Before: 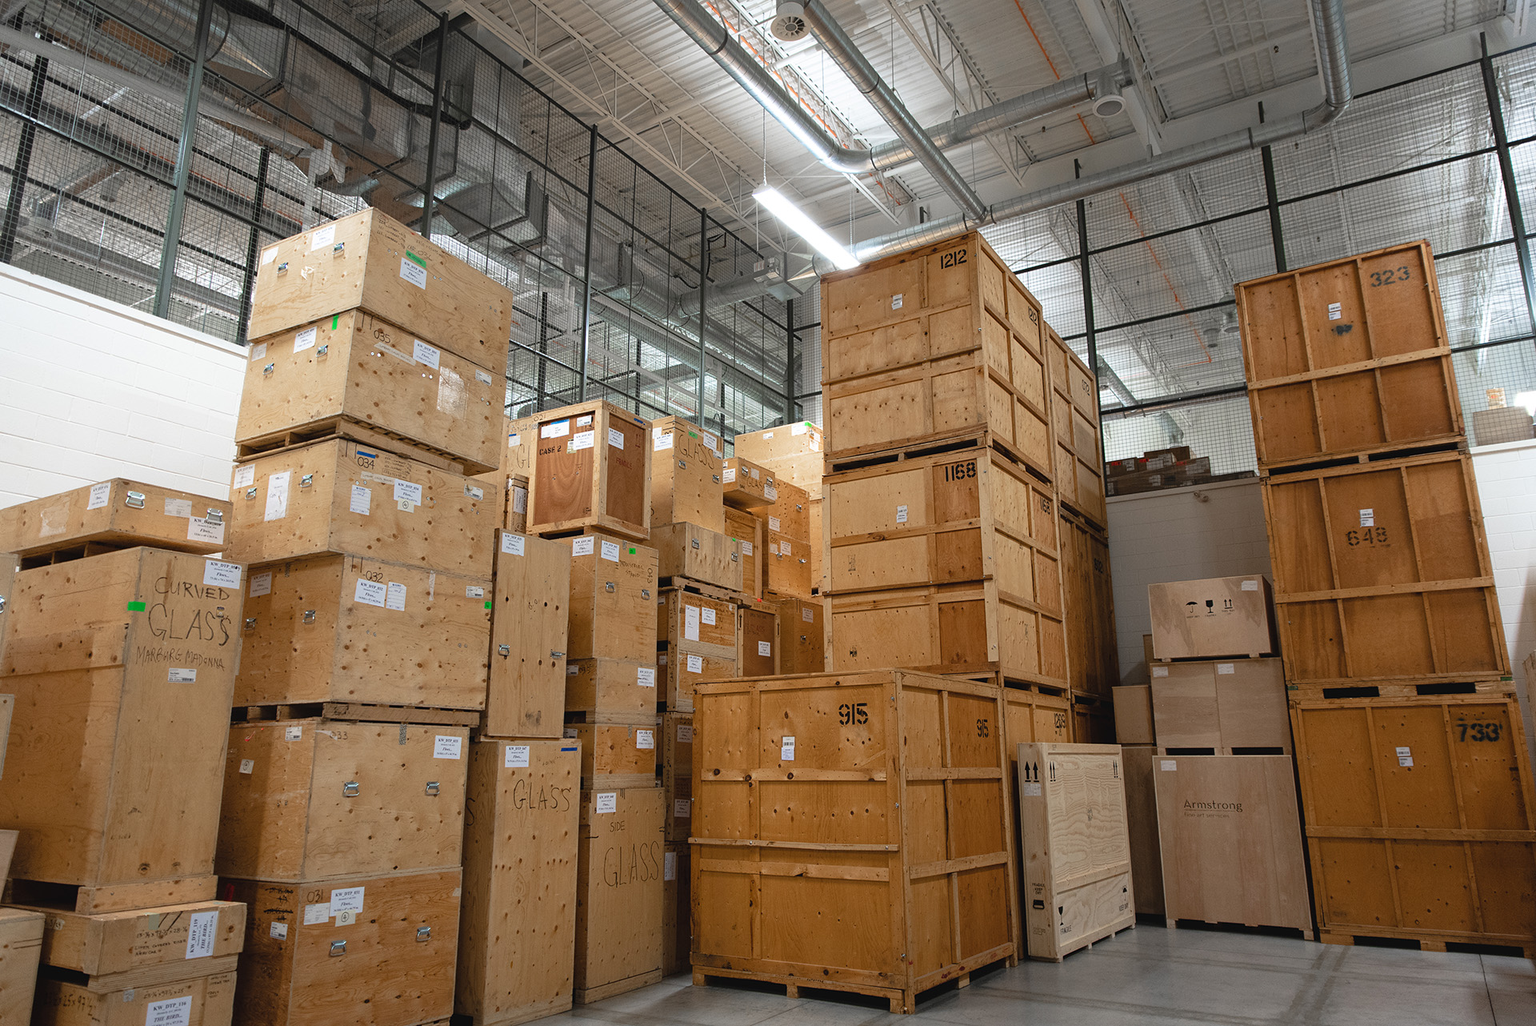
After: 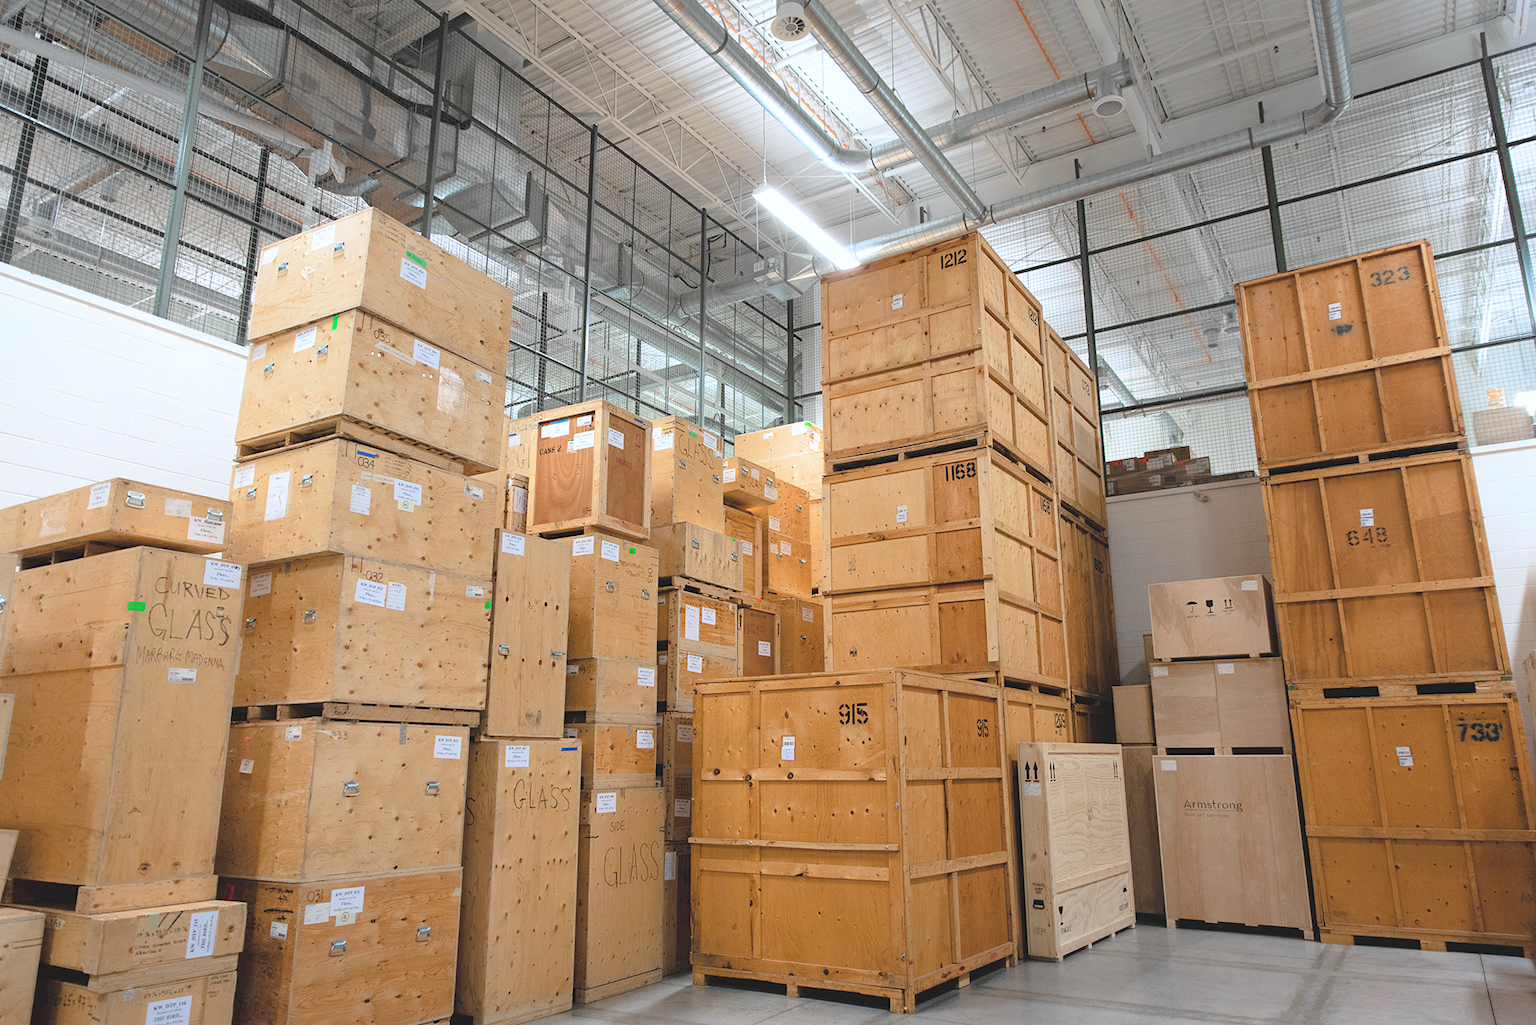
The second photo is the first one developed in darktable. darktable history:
contrast brightness saturation: contrast 0.1, brightness 0.3, saturation 0.14
white balance: red 0.98, blue 1.034
